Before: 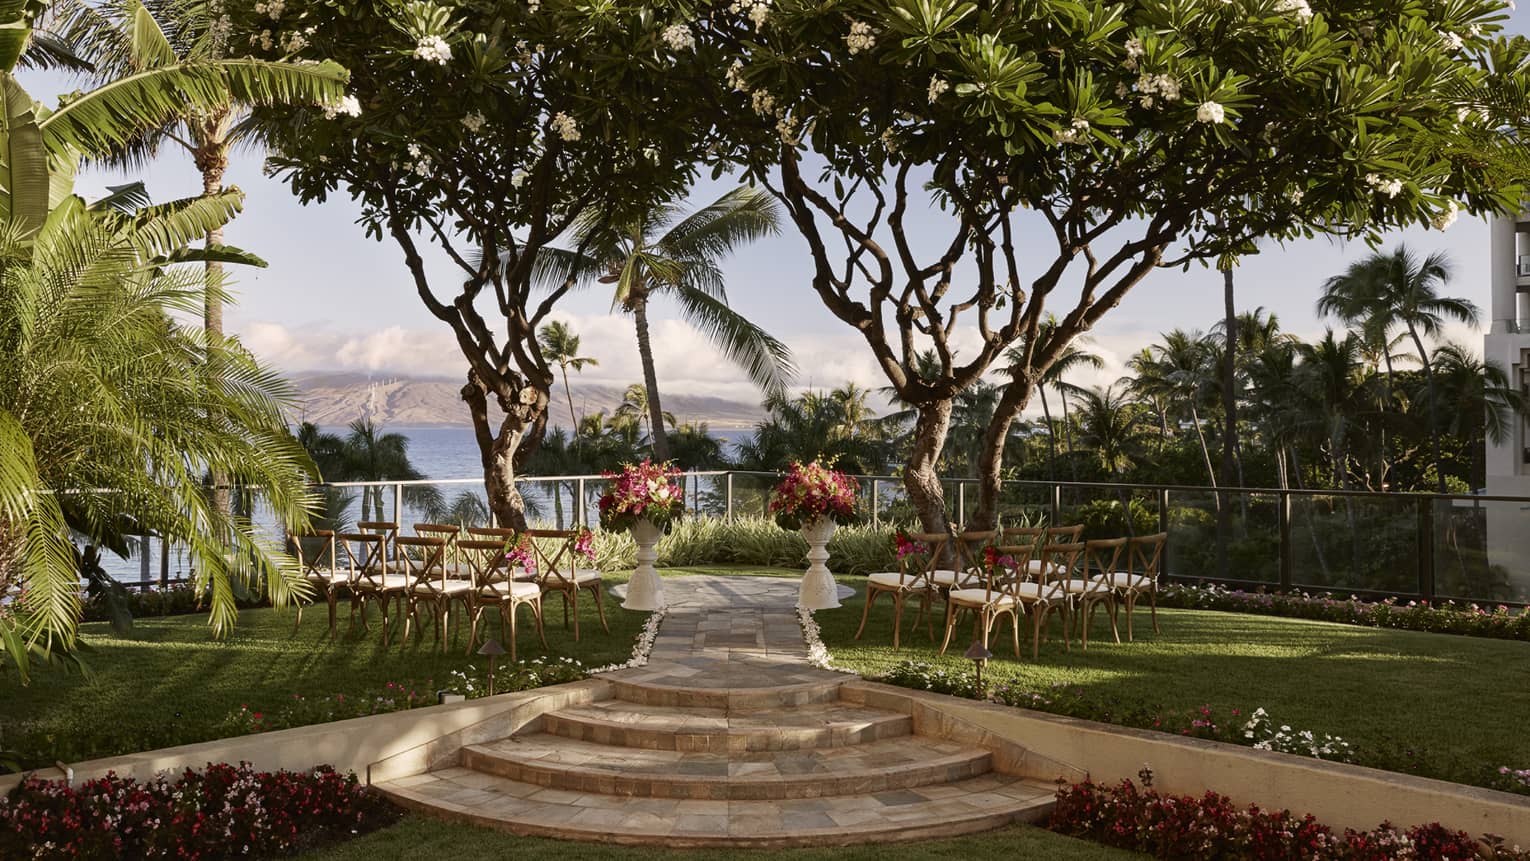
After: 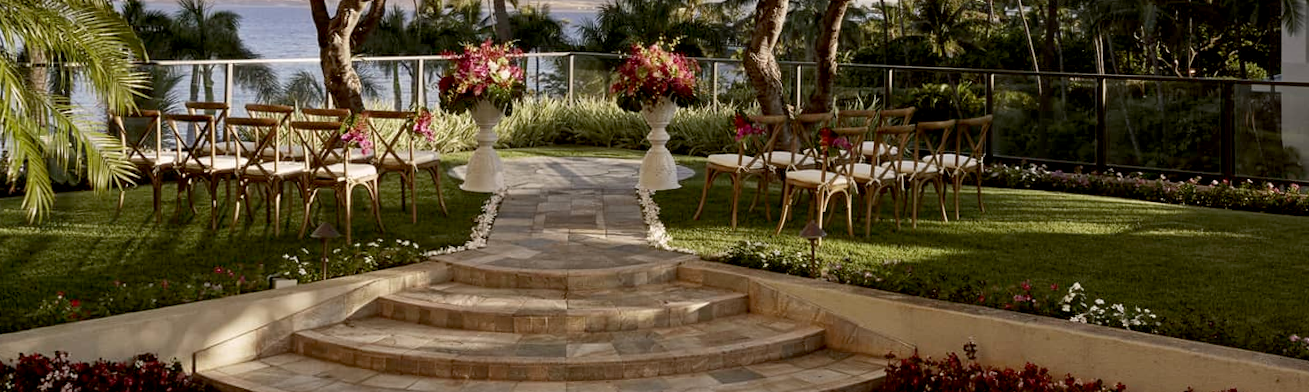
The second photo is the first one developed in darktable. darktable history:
crop and rotate: left 13.306%, top 48.129%, bottom 2.928%
exposure: black level correction 0.009, exposure 0.014 EV, compensate highlight preservation false
rotate and perspective: rotation 0.679°, lens shift (horizontal) 0.136, crop left 0.009, crop right 0.991, crop top 0.078, crop bottom 0.95
